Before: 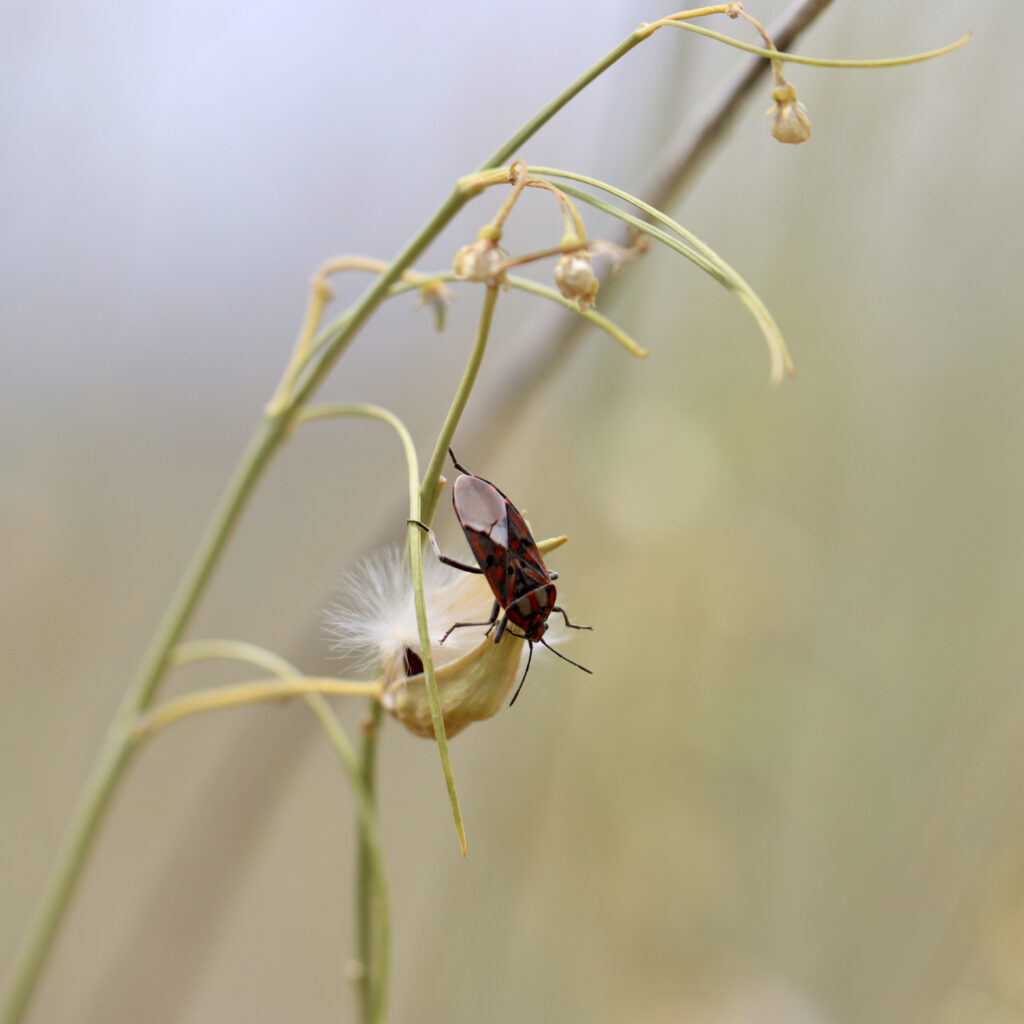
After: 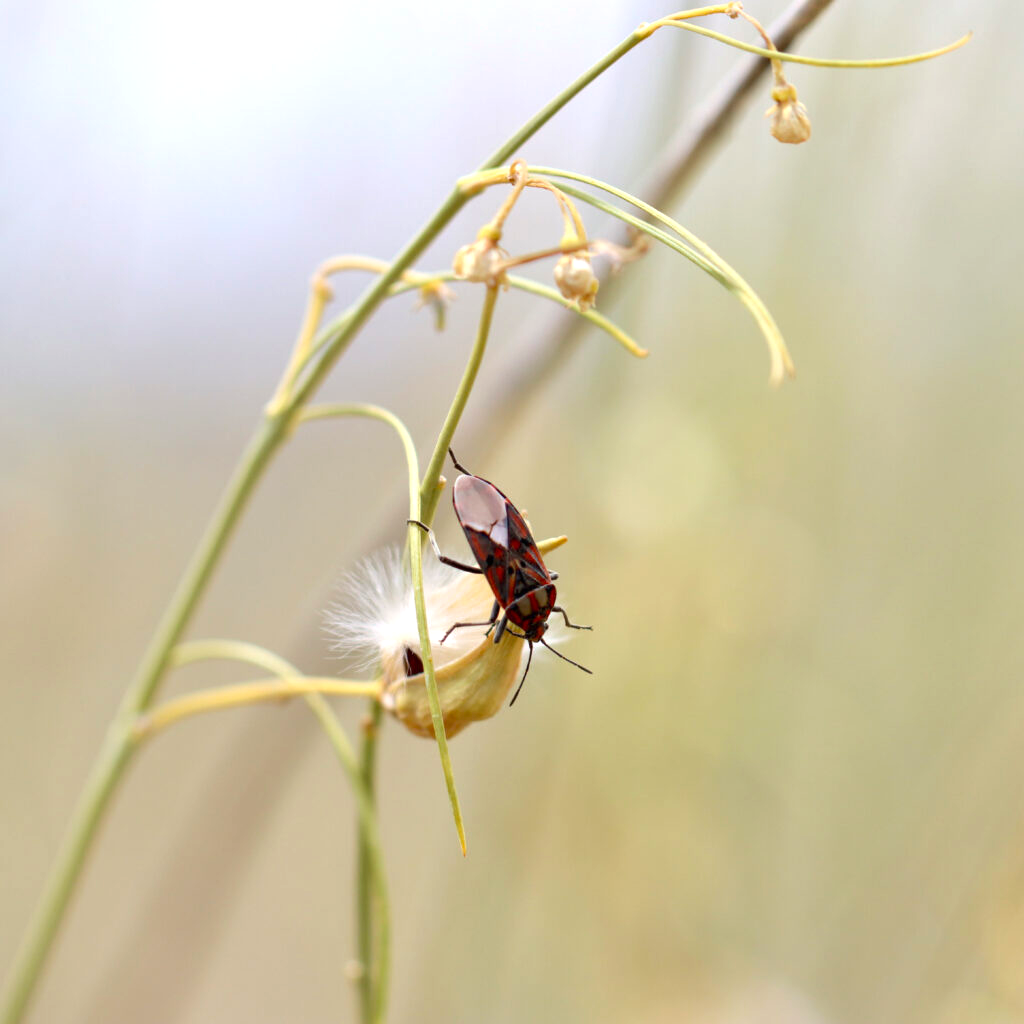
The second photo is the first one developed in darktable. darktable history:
tone equalizer: edges refinement/feathering 500, mask exposure compensation -1.57 EV, preserve details no
exposure: black level correction 0, exposure 0.5 EV, compensate exposure bias true, compensate highlight preservation false
